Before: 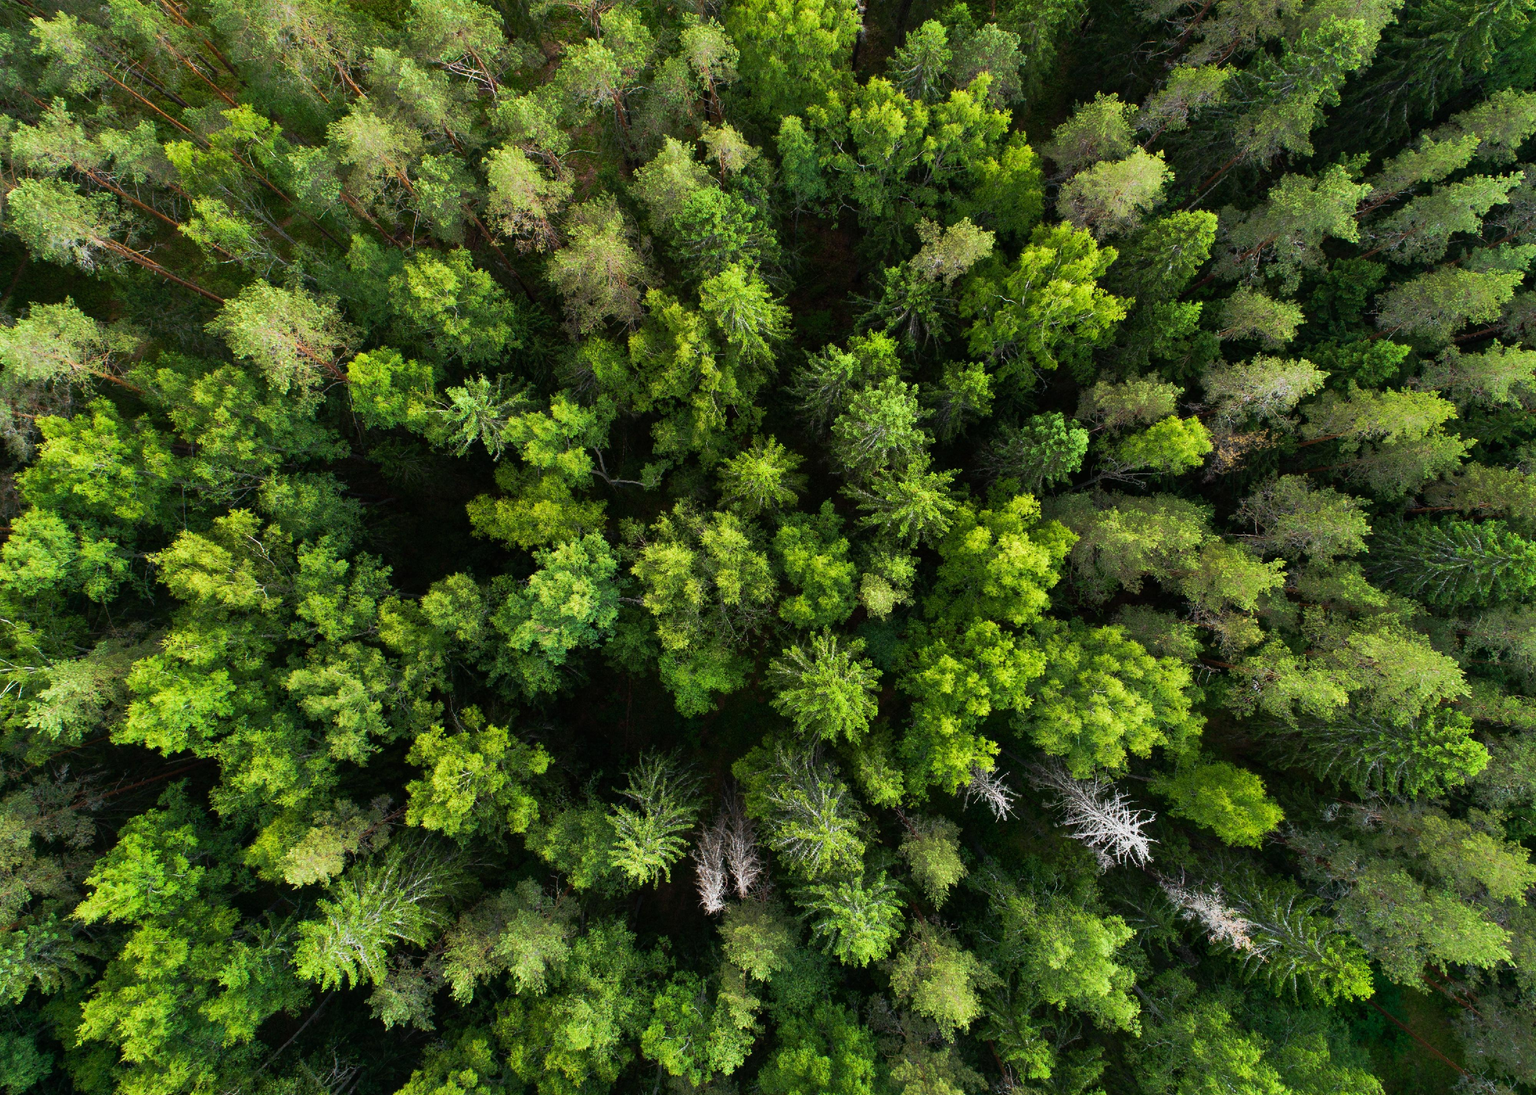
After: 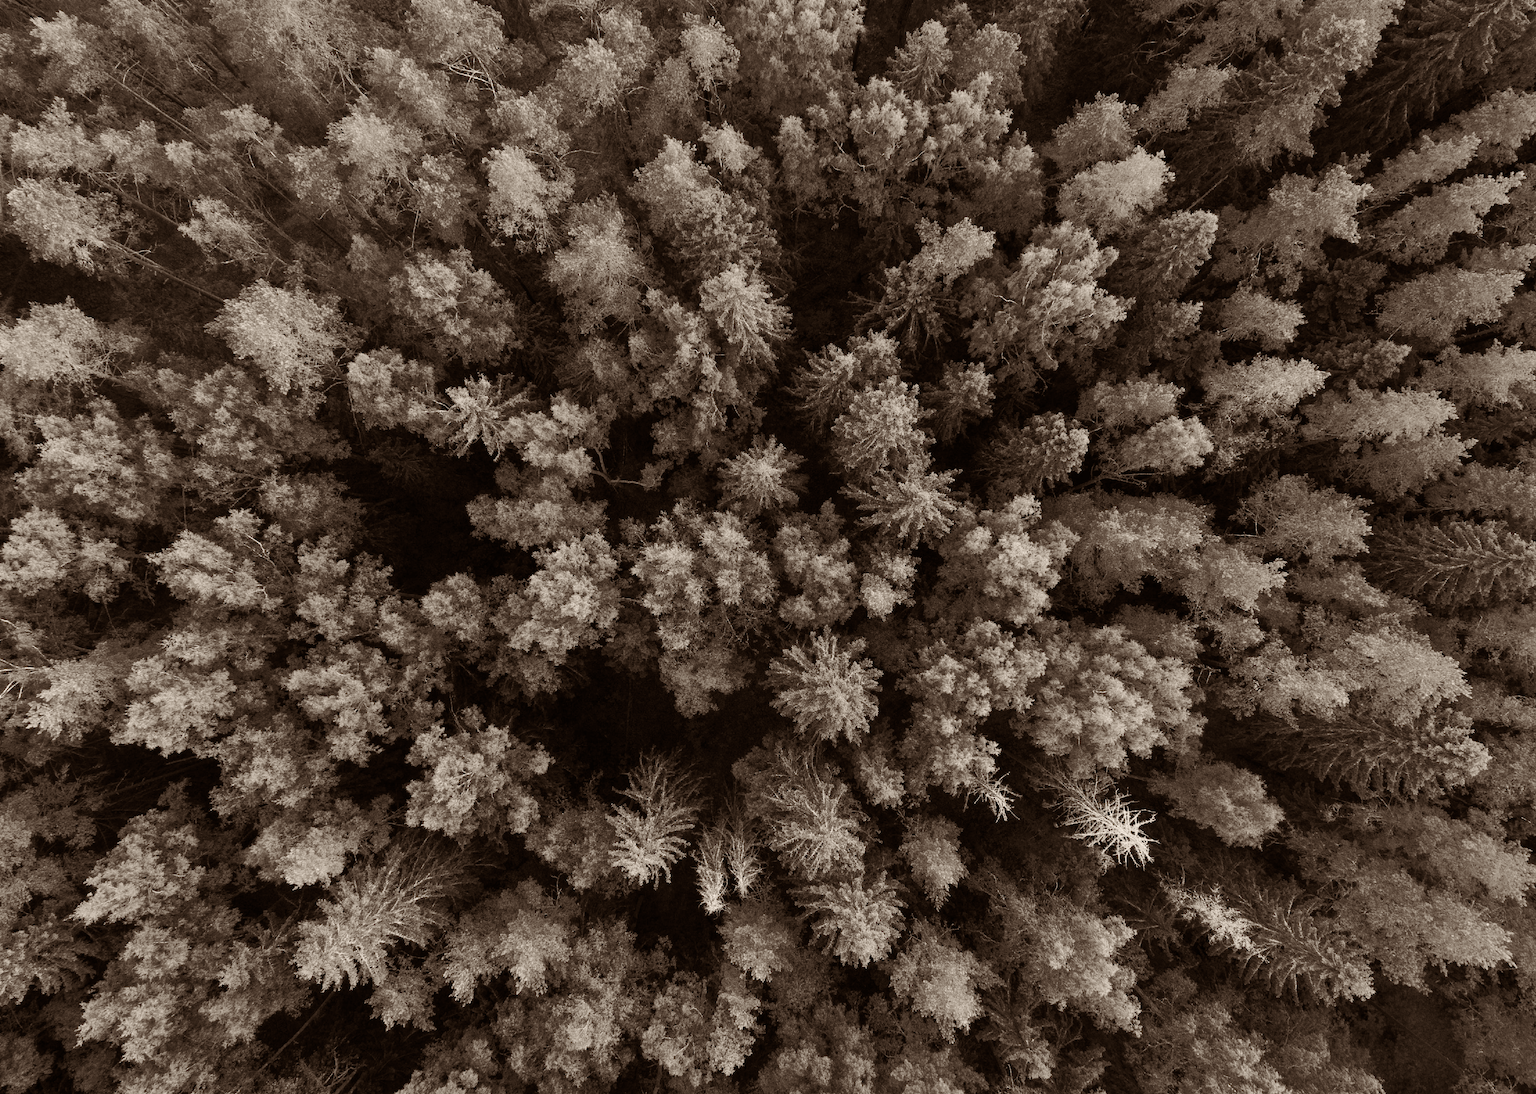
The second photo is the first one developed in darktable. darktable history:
color calibration "N&B": output gray [0.267, 0.423, 0.261, 0], illuminant same as pipeline (D50), adaptation none (bypass)
color balance rgb "Sépia rvb": shadows lift › chroma 4.41%, shadows lift › hue 27°, power › chroma 2.5%, power › hue 70°, highlights gain › chroma 1%, highlights gain › hue 27°, saturation formula JzAzBz (2021)
